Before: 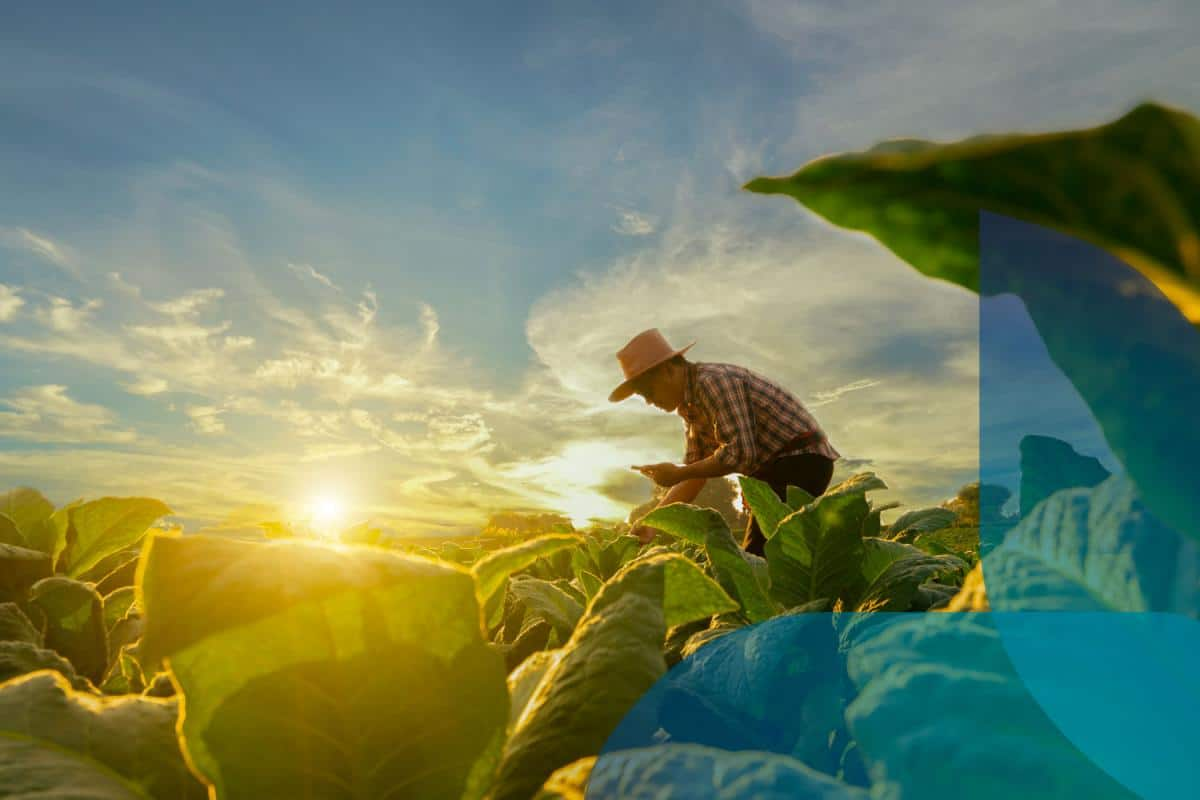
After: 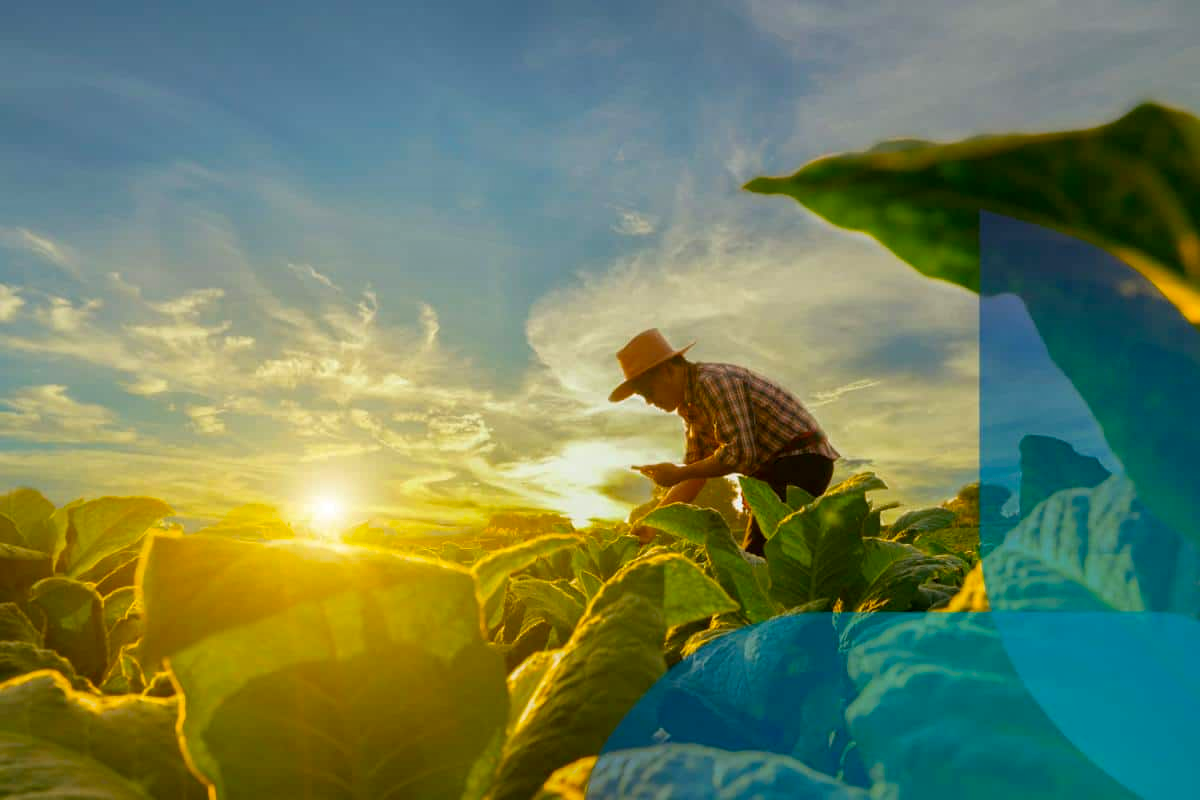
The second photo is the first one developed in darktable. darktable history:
shadows and highlights: soften with gaussian
exposure: black level correction 0.002, compensate highlight preservation false
color balance: output saturation 120%
